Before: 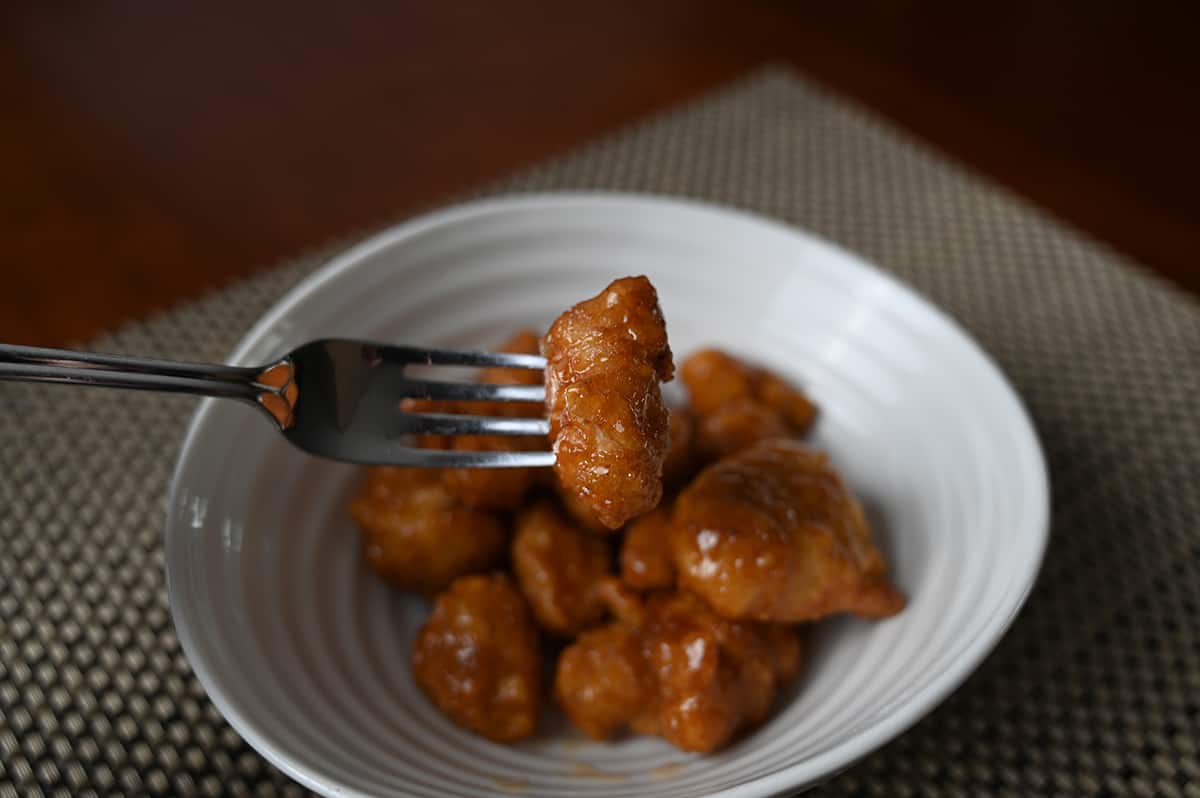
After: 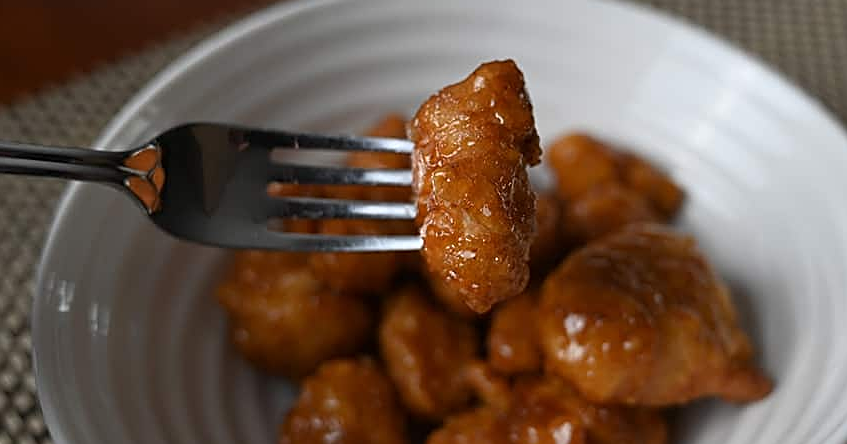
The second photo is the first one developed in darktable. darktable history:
crop: left 11.131%, top 27.177%, right 18.233%, bottom 17.172%
sharpen: on, module defaults
